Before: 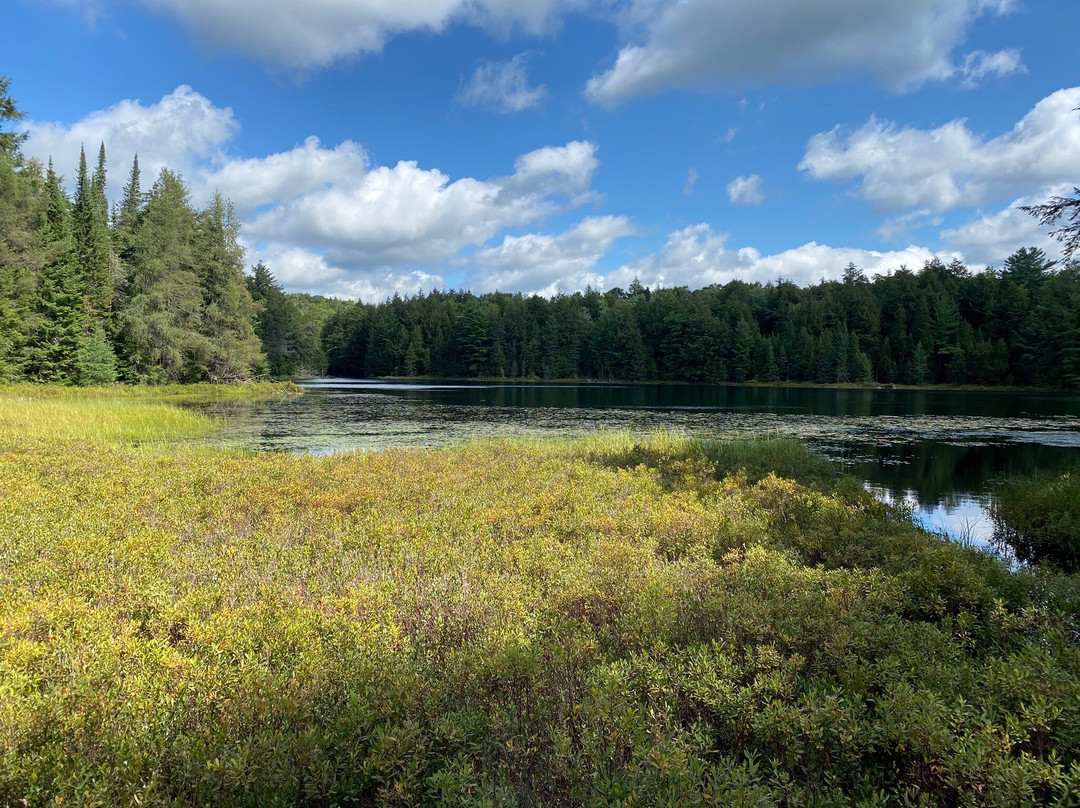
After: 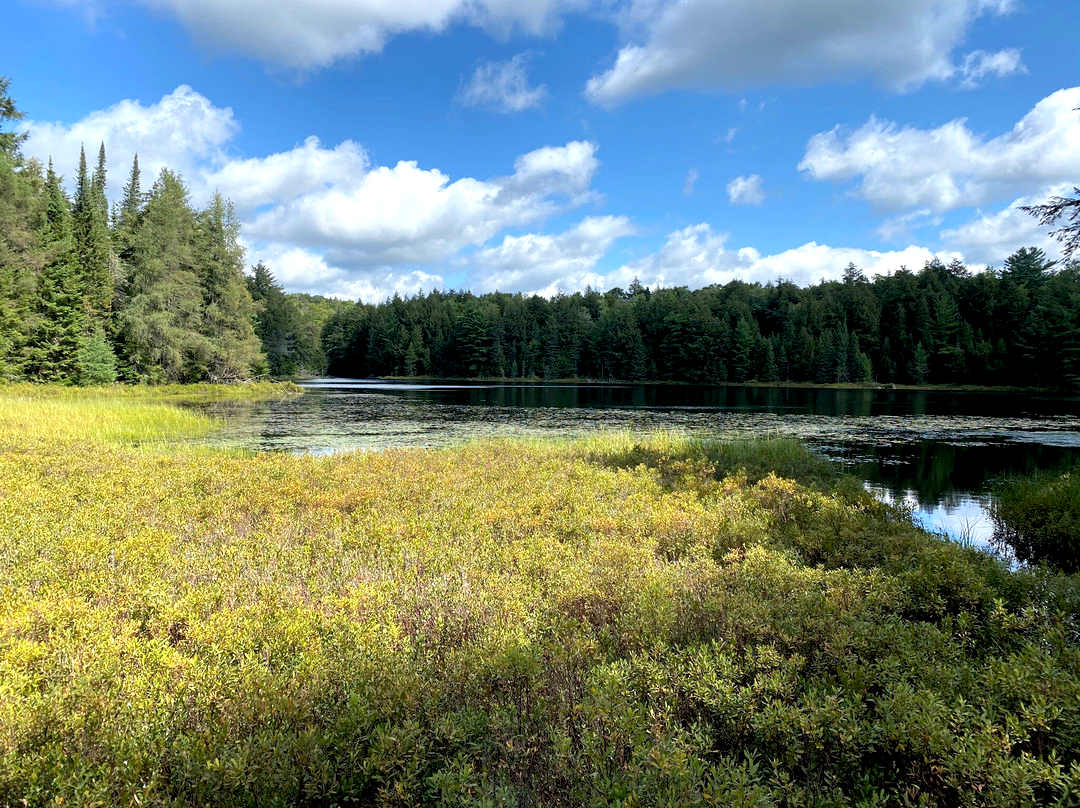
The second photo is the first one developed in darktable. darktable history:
exposure: black level correction 0.005, exposure 0.276 EV, compensate highlight preservation false
levels: levels [0.016, 0.484, 0.953]
